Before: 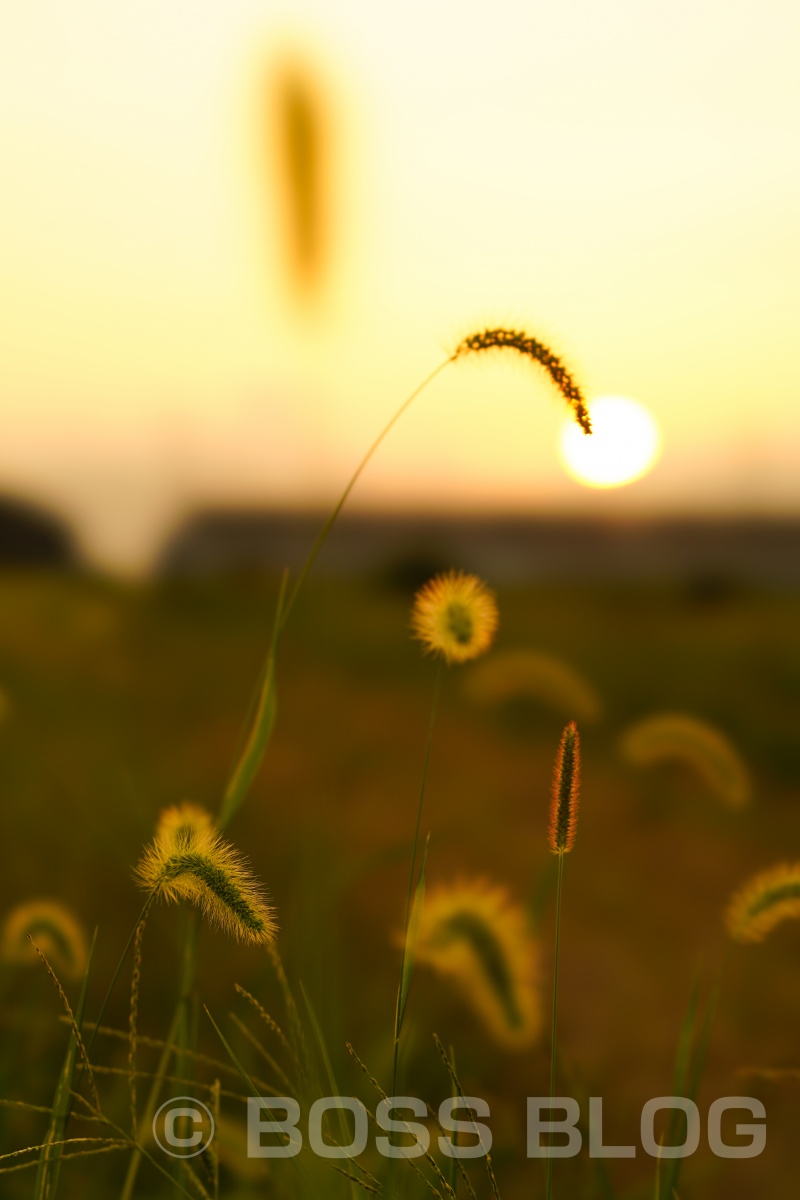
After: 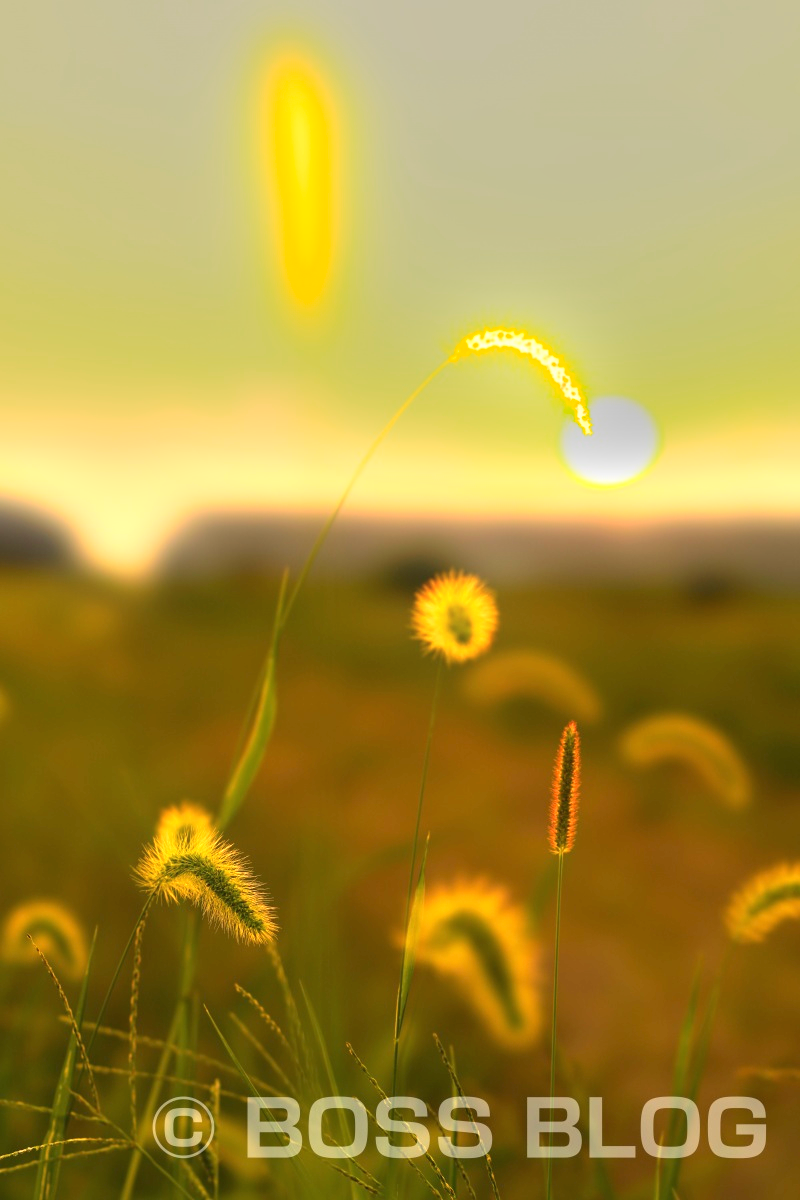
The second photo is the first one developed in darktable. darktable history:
bloom: size 9%, threshold 100%, strength 7%
exposure: black level correction 0, exposure 1.45 EV, compensate exposure bias true, compensate highlight preservation false
